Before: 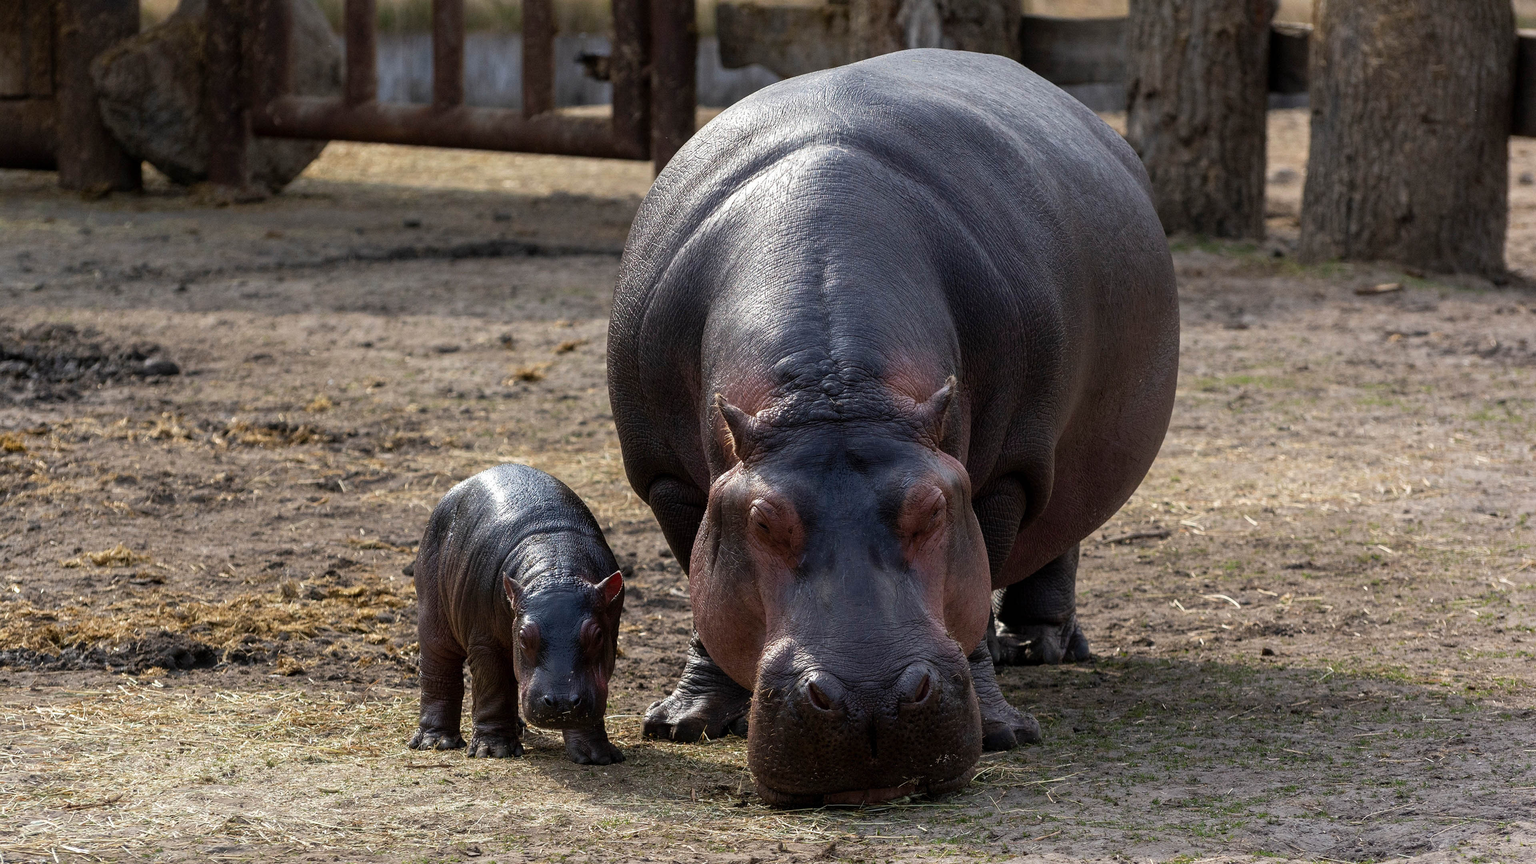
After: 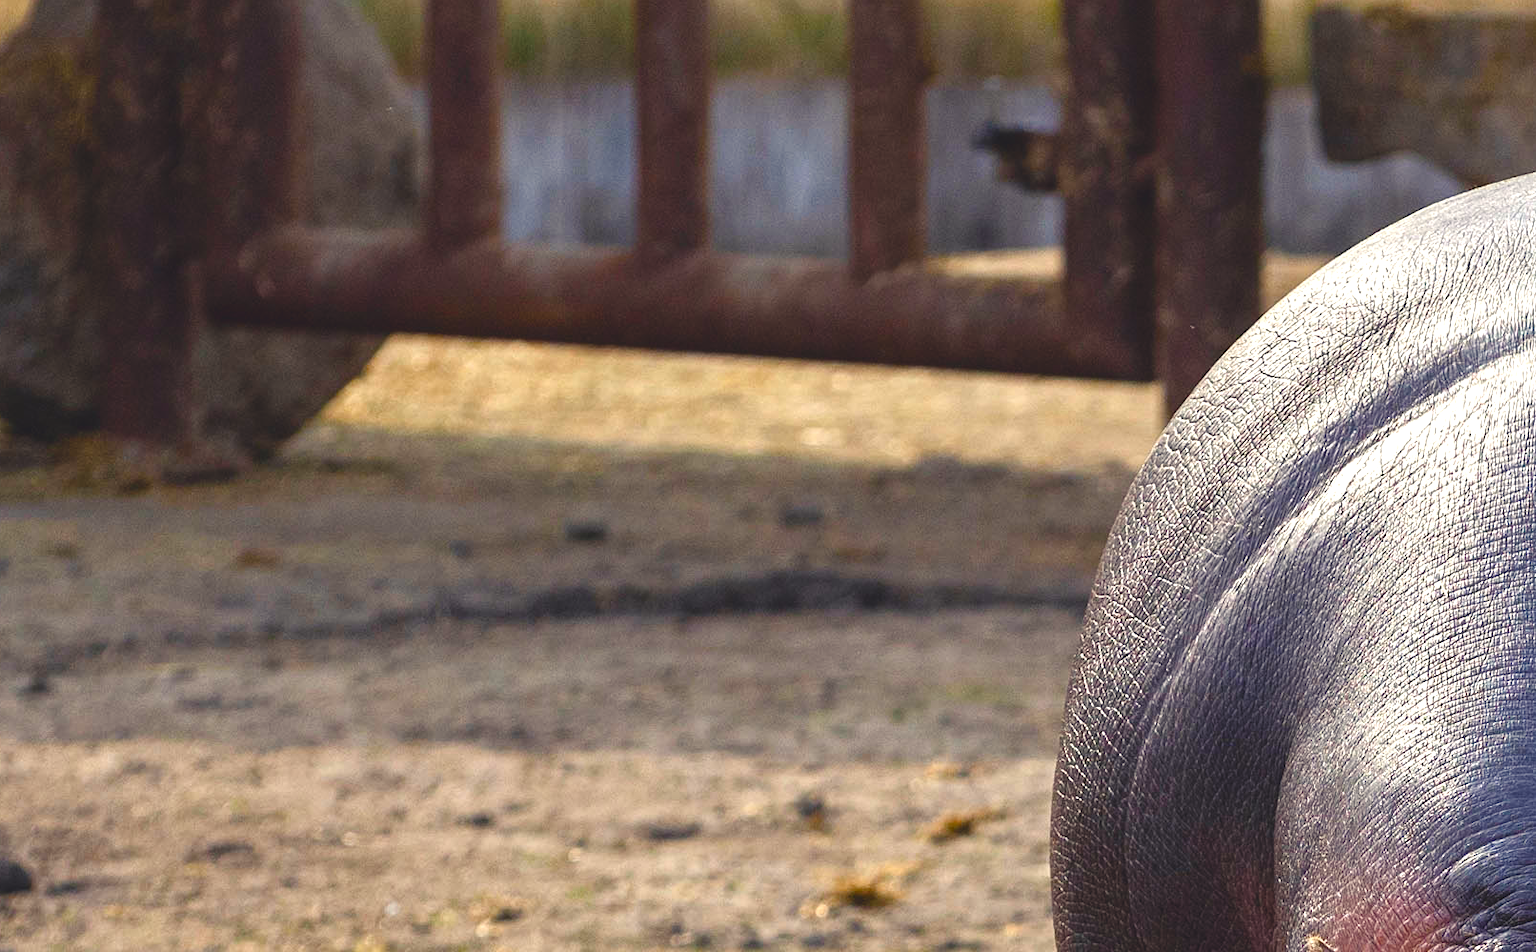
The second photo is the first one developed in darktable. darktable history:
crop and rotate: left 10.817%, top 0.062%, right 47.194%, bottom 53.626%
exposure: black level correction 0.001, exposure 0.5 EV, compensate exposure bias true, compensate highlight preservation false
color balance rgb: shadows lift › chroma 3%, shadows lift › hue 280.8°, power › hue 330°, highlights gain › chroma 3%, highlights gain › hue 75.6°, global offset › luminance 1.5%, perceptual saturation grading › global saturation 20%, perceptual saturation grading › highlights -25%, perceptual saturation grading › shadows 50%, global vibrance 30%
